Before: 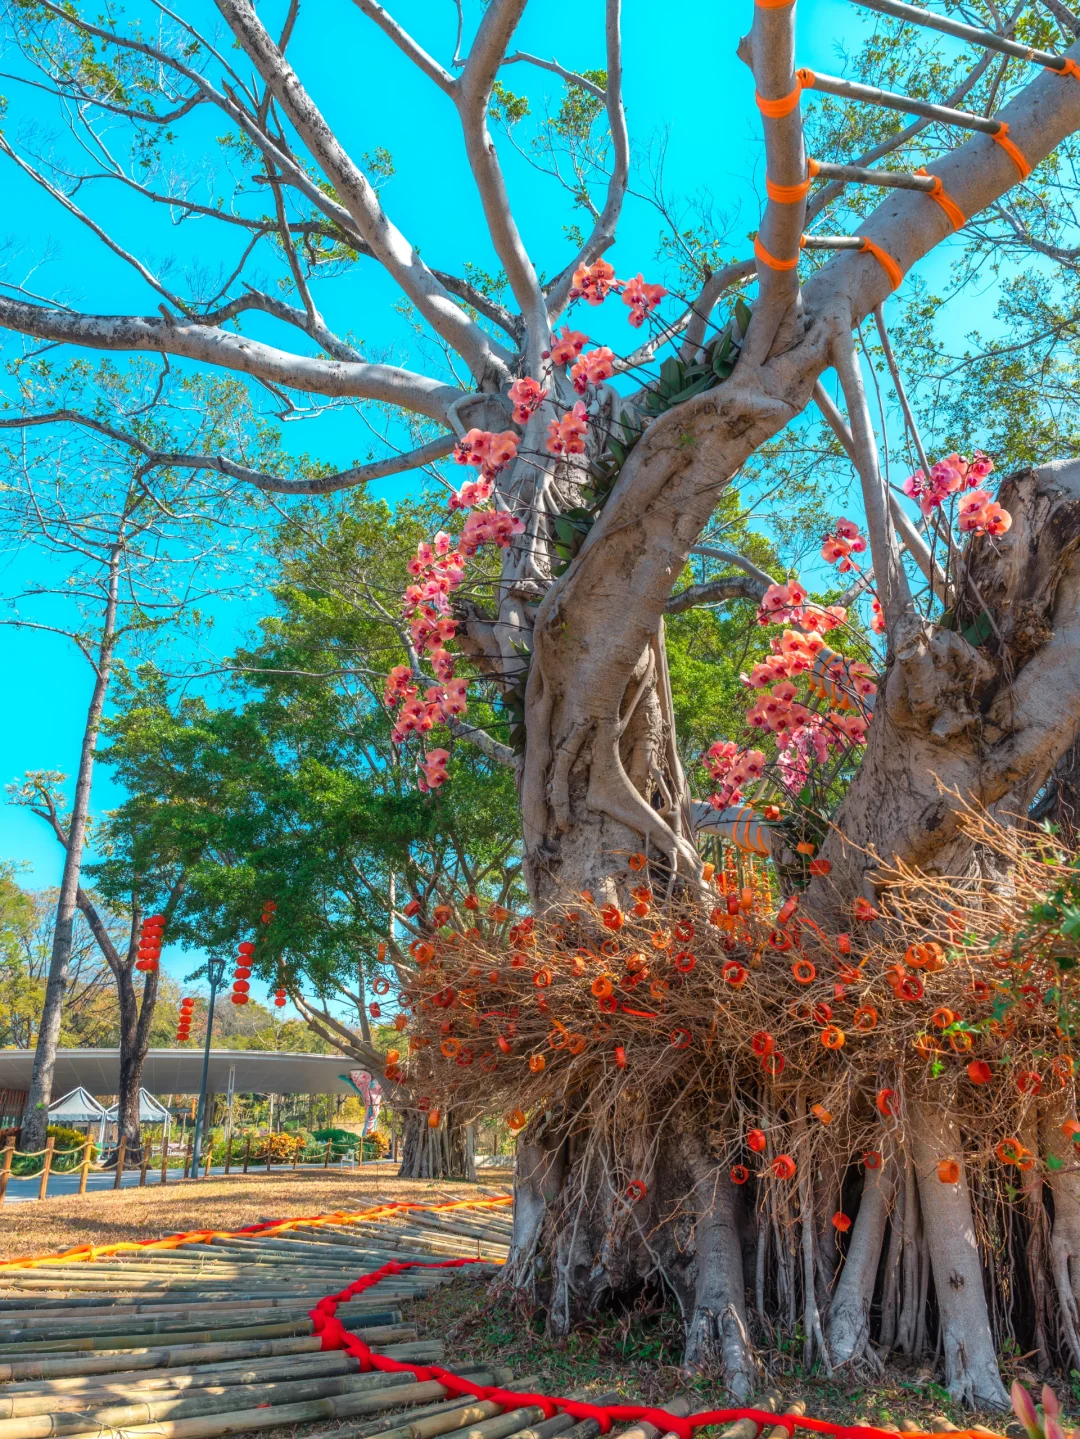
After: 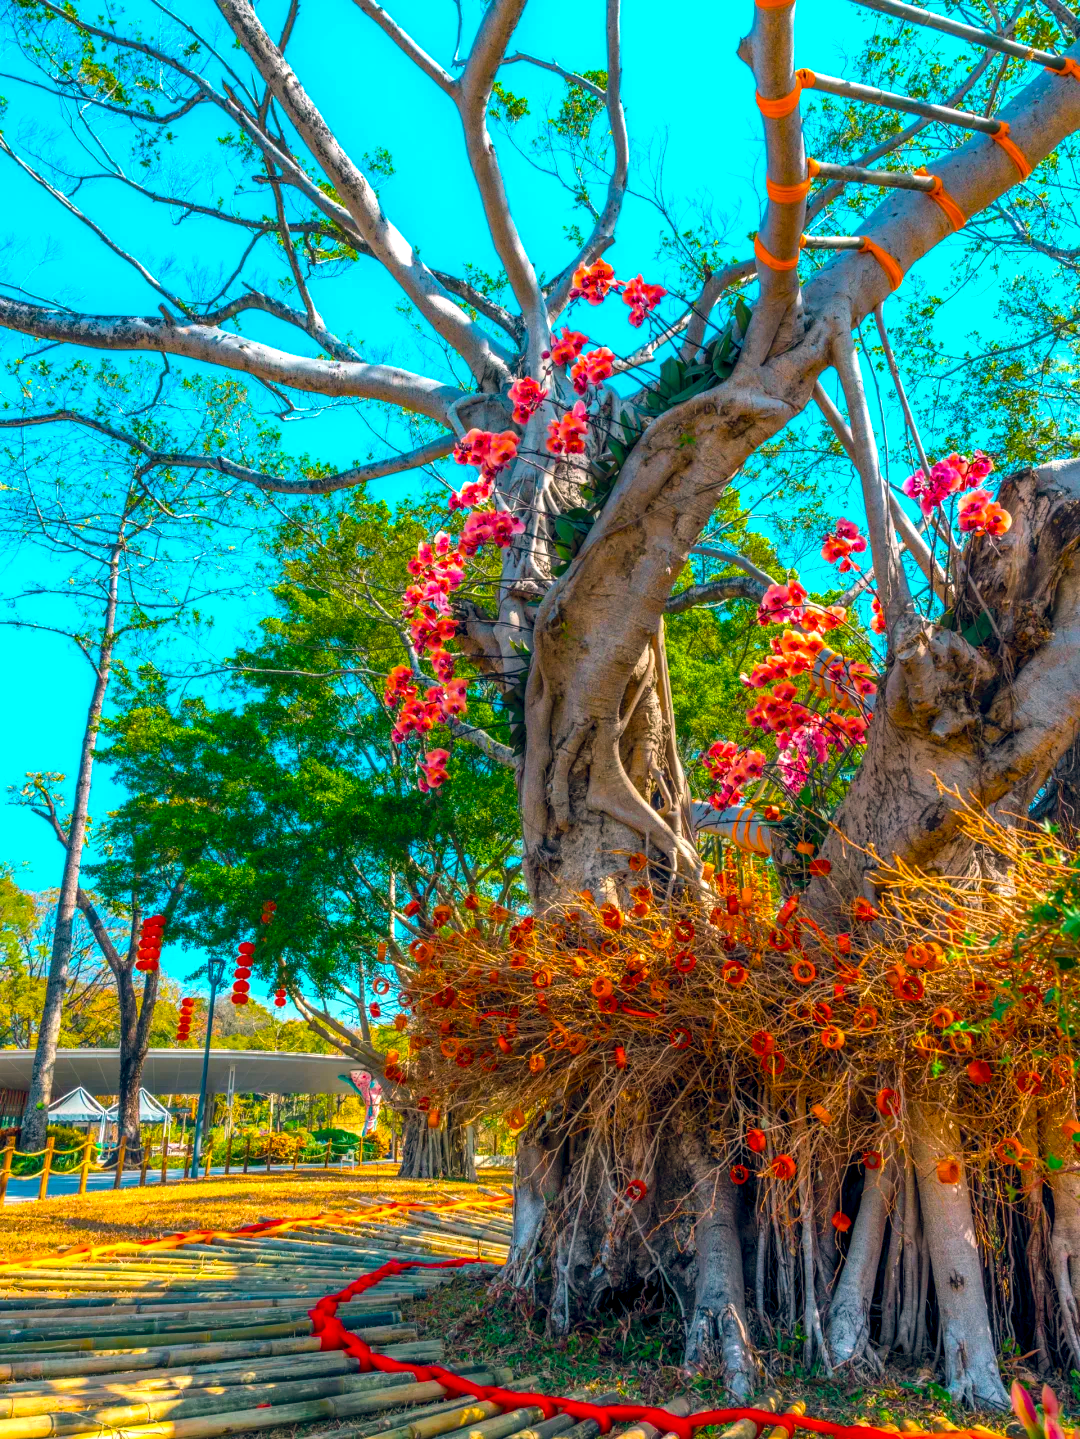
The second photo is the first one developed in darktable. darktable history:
color correction: highlights a* 4.26, highlights b* 4.98, shadows a* -8.34, shadows b* 4.61
color balance rgb: highlights gain › luminance 10.008%, global offset › chroma 0.153%, global offset › hue 253.19°, linear chroma grading › global chroma 42.41%, perceptual saturation grading › global saturation 42.101%
local contrast: detail 130%
